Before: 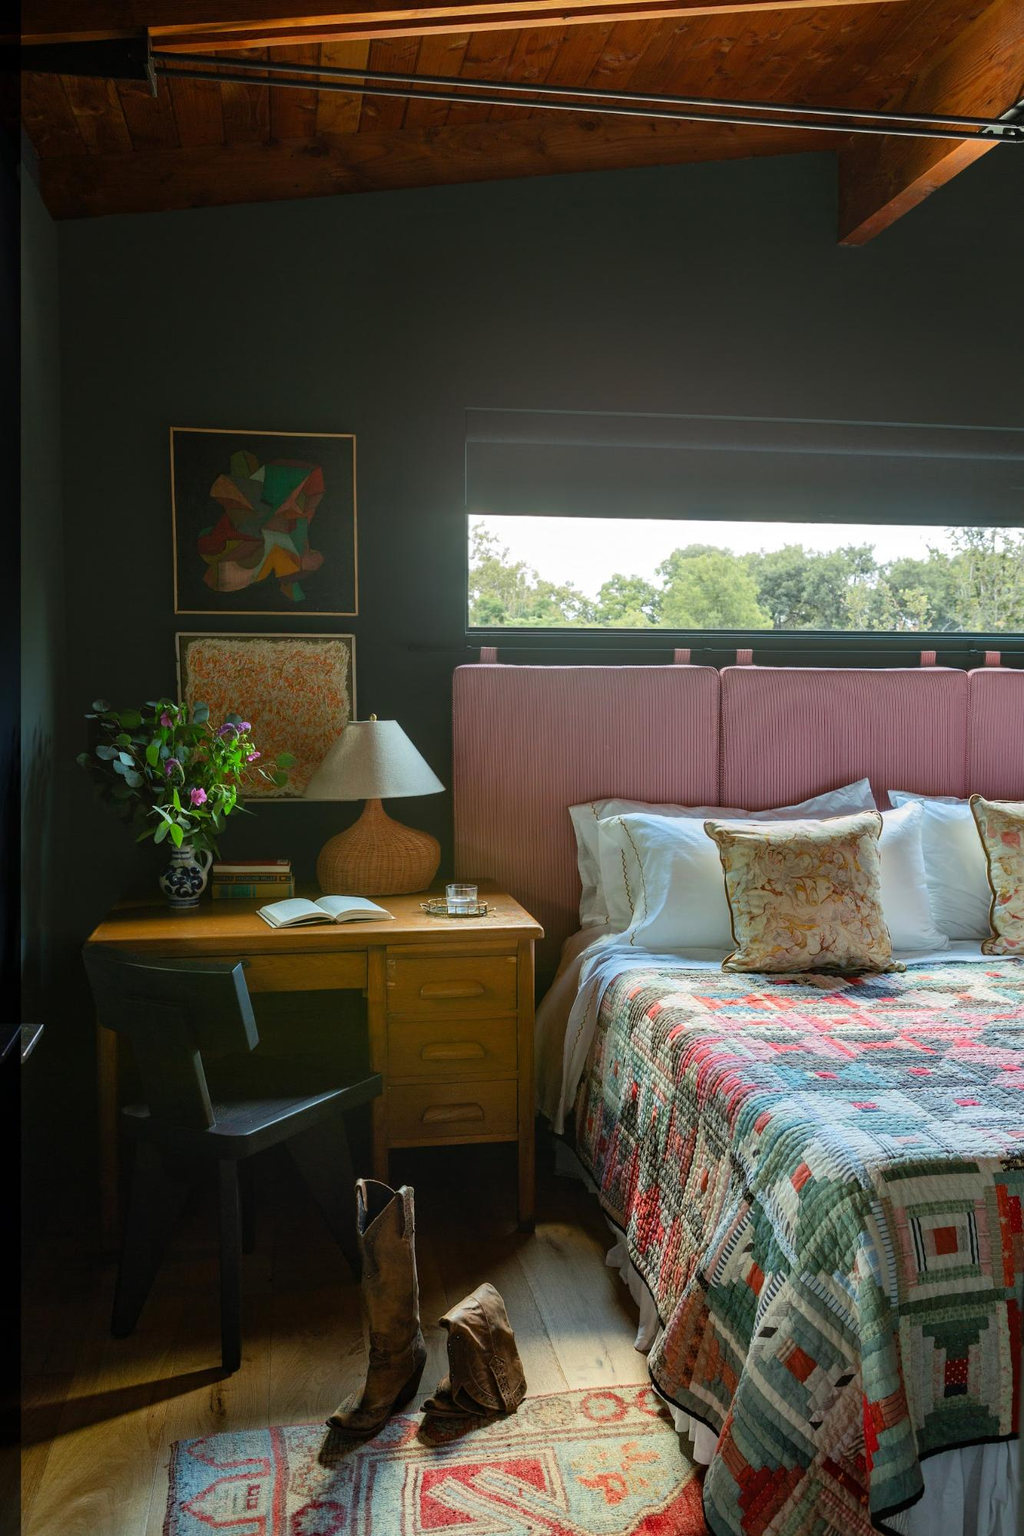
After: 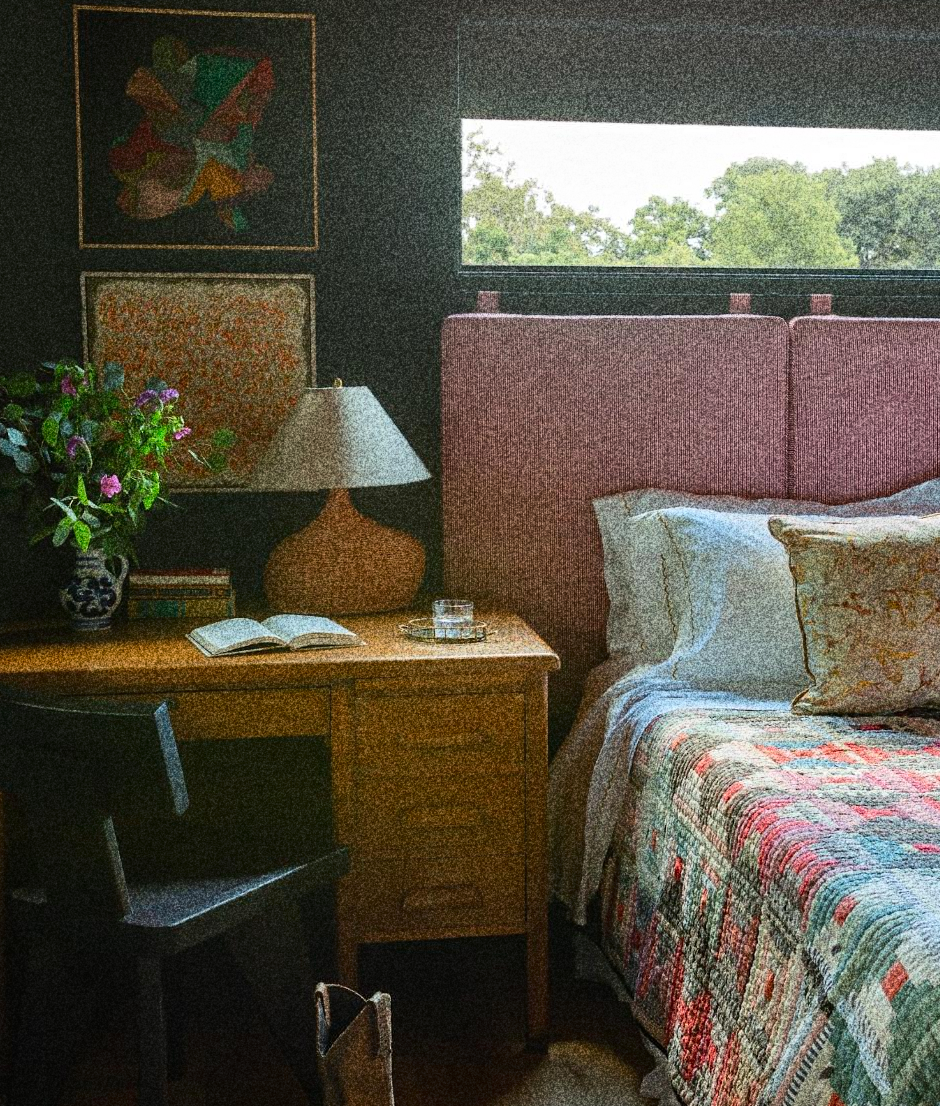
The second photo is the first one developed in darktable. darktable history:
crop: left 11.123%, top 27.61%, right 18.3%, bottom 17.034%
grain: coarseness 30.02 ISO, strength 100%
